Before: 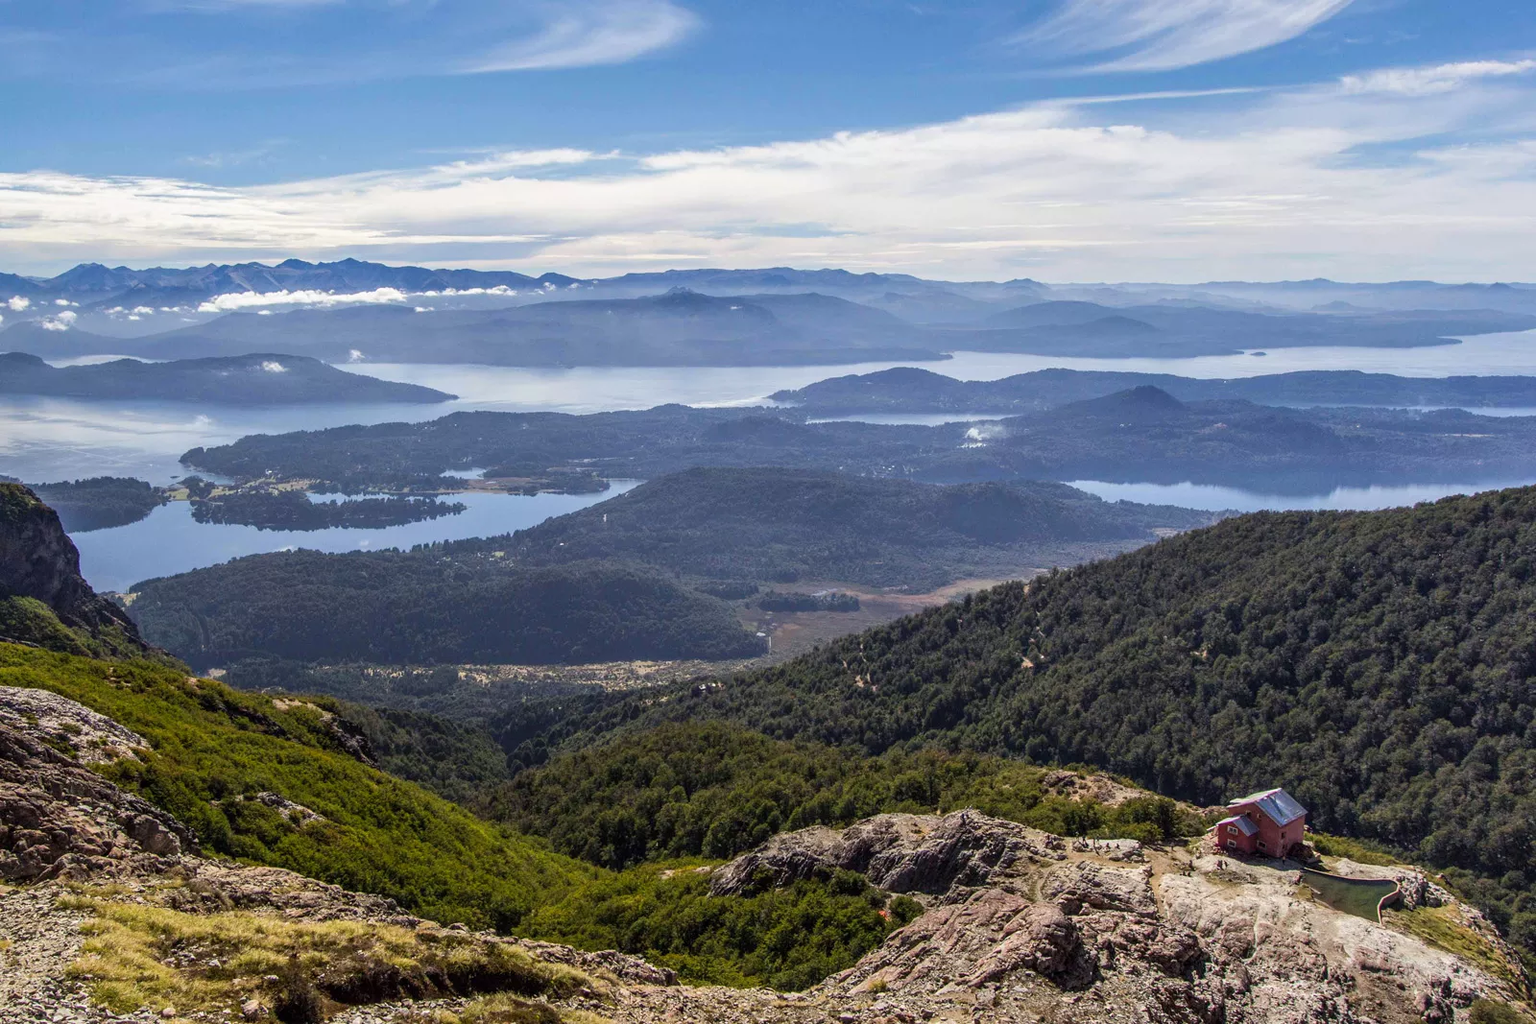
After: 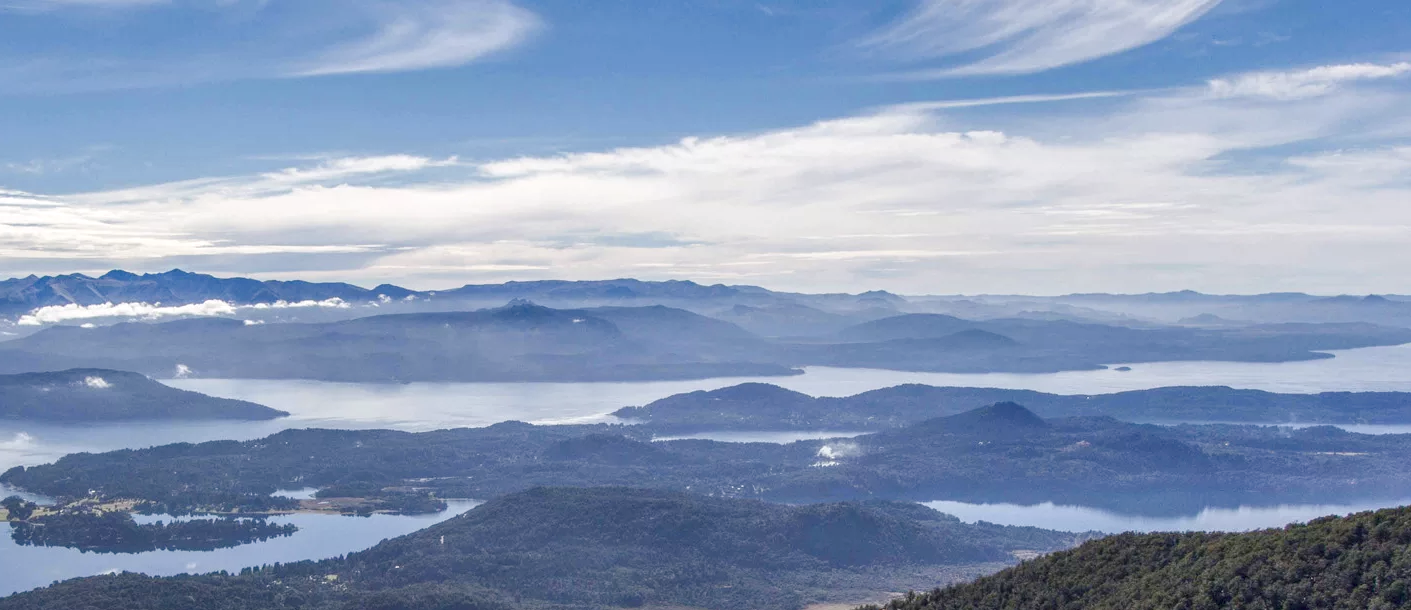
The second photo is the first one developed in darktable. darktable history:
rgb curve: mode RGB, independent channels
exposure: exposure 0.2 EV, compensate highlight preservation false
color balance rgb: shadows lift › chroma 1%, shadows lift › hue 113°, highlights gain › chroma 0.2%, highlights gain › hue 333°, perceptual saturation grading › global saturation 20%, perceptual saturation grading › highlights -50%, perceptual saturation grading › shadows 25%, contrast -10%
crop and rotate: left 11.812%, bottom 42.776%
local contrast: on, module defaults
levels: levels [0, 0.51, 1]
